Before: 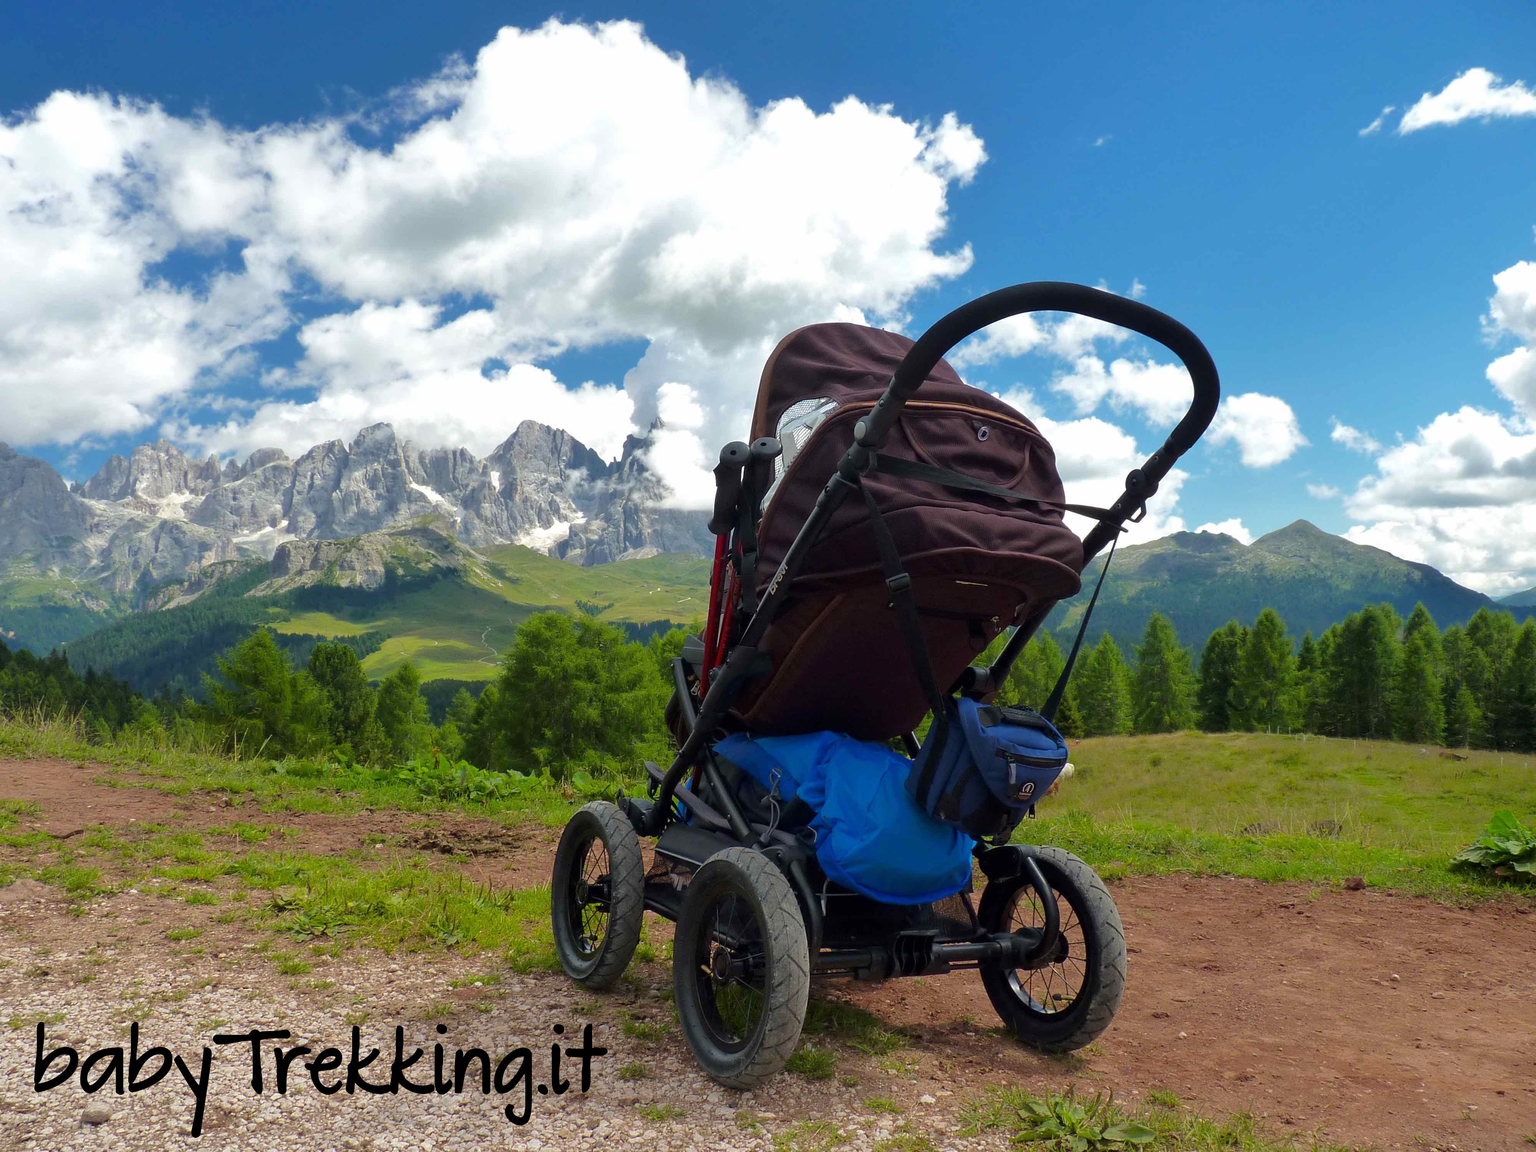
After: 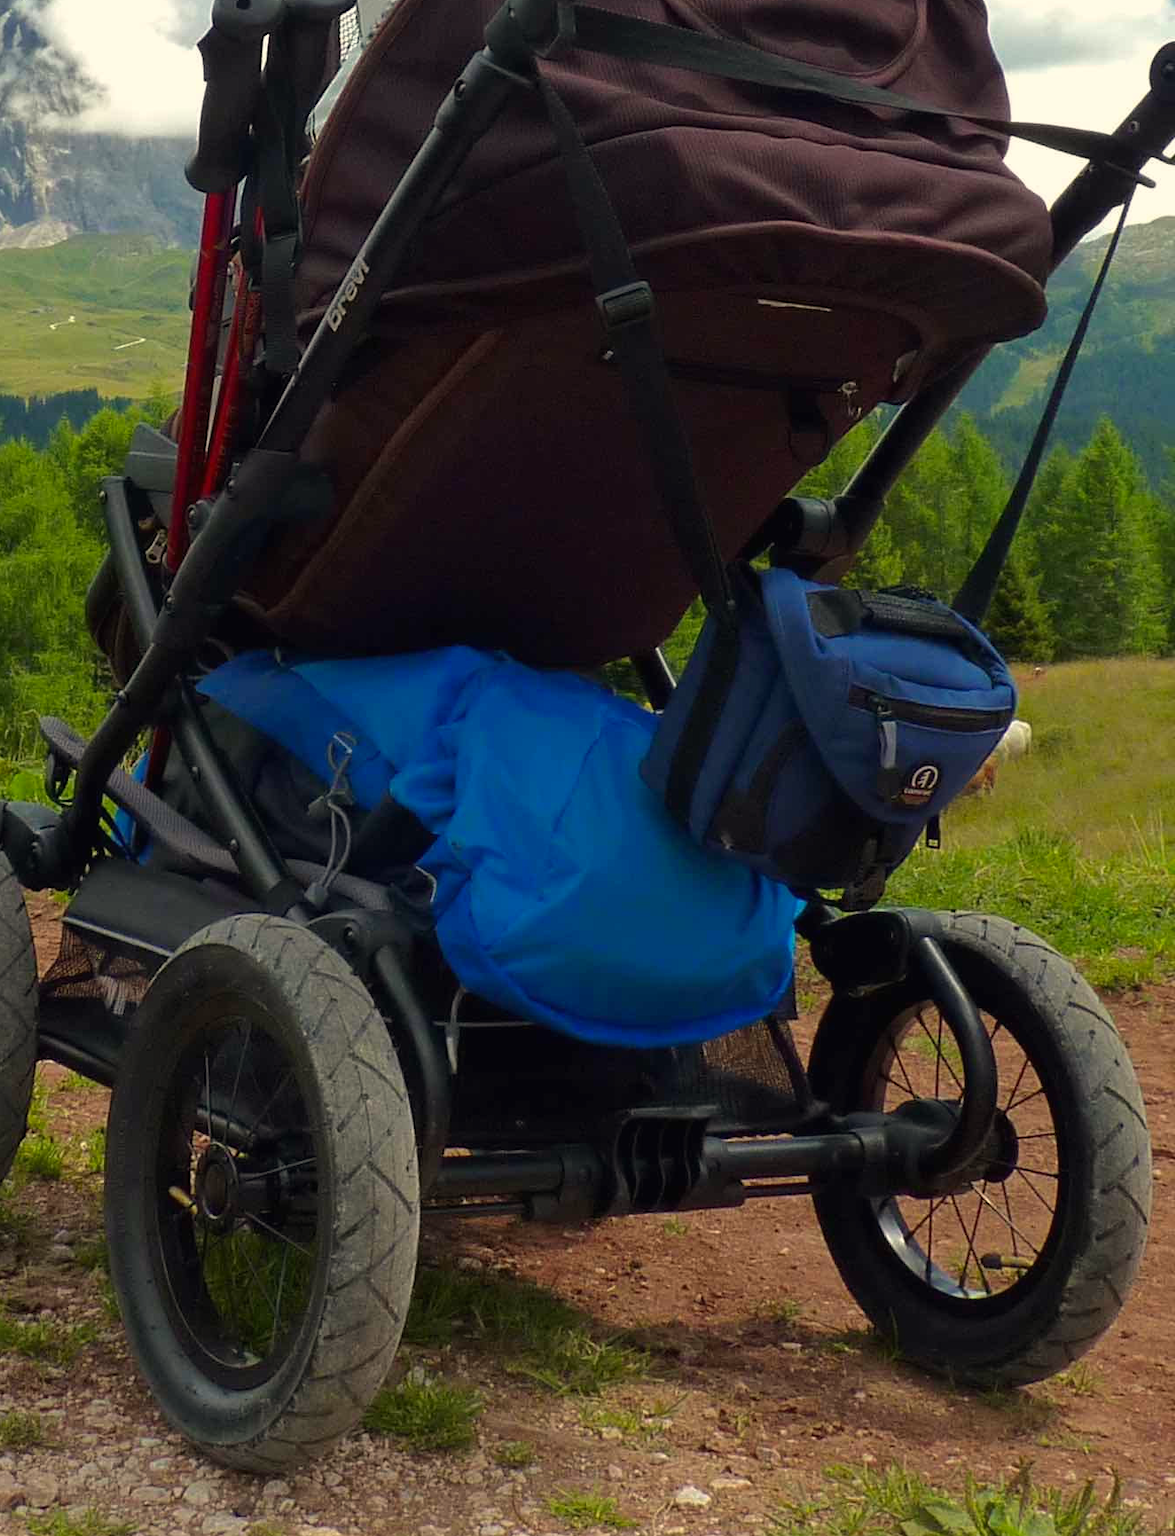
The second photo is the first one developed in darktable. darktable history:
crop: left 40.878%, top 39.176%, right 25.993%, bottom 3.081%
contrast brightness saturation: contrast -0.02, brightness -0.01, saturation 0.03
white balance: red 1.029, blue 0.92
